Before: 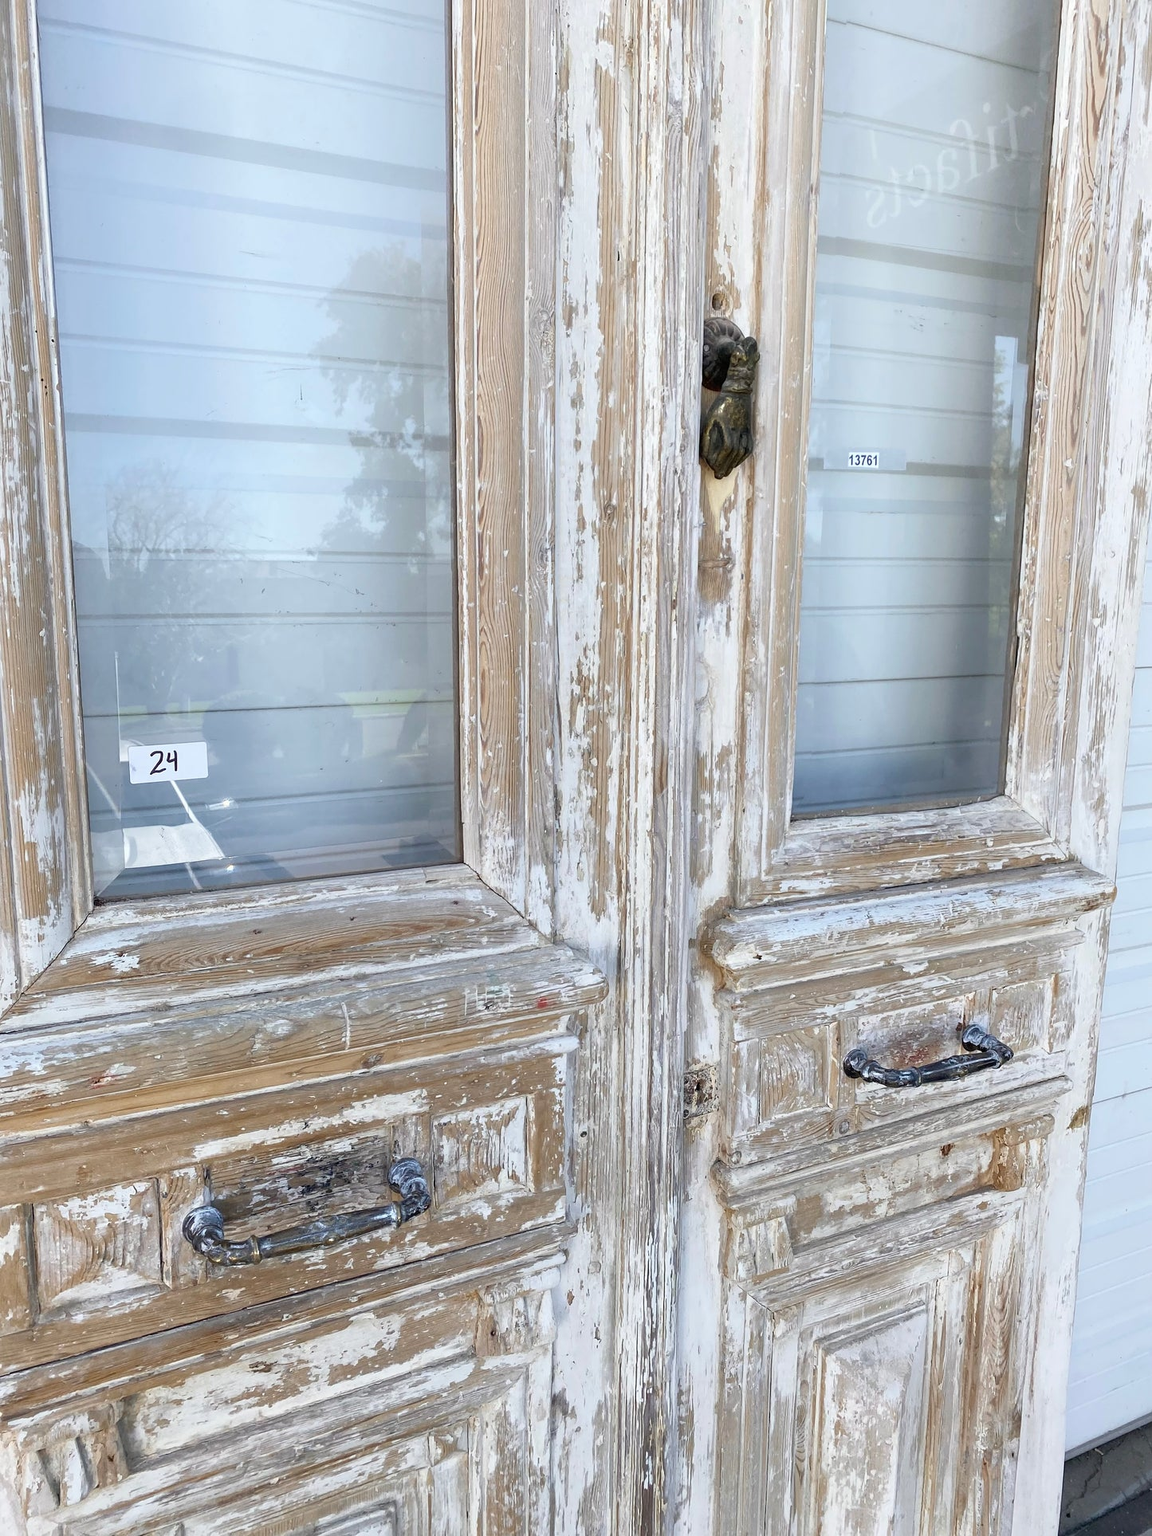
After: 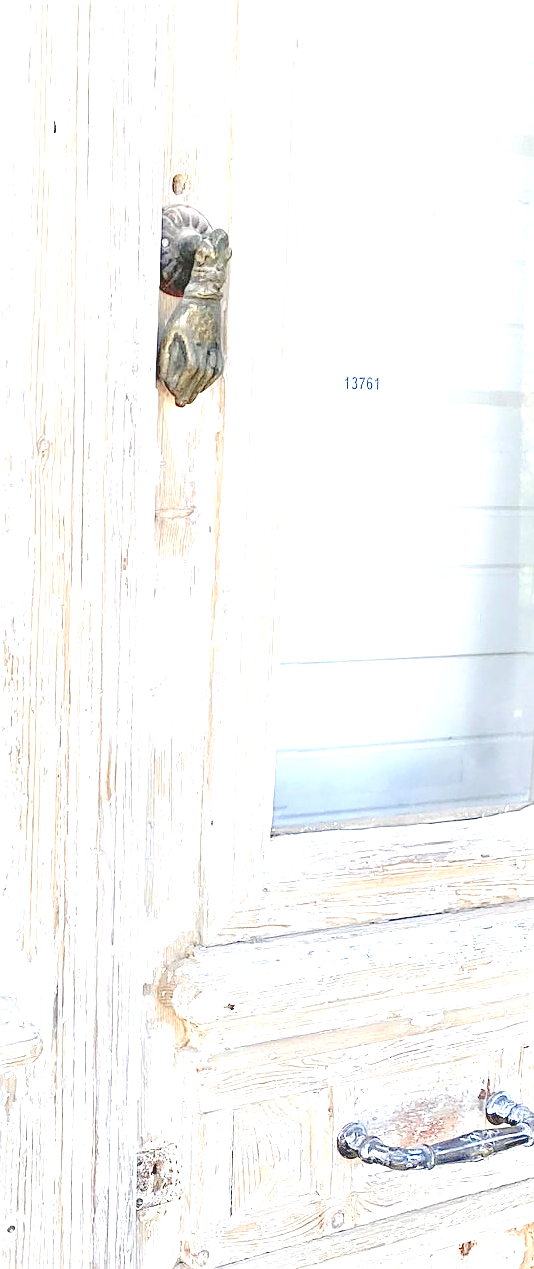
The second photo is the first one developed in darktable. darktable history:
crop and rotate: left 49.935%, top 10.09%, right 13.083%, bottom 24.027%
exposure: black level correction 0, exposure 1.3 EV, compensate exposure bias true, compensate highlight preservation false
sharpen: on, module defaults
levels: levels [0.008, 0.318, 0.836]
contrast brightness saturation: contrast -0.061, saturation -0.403
